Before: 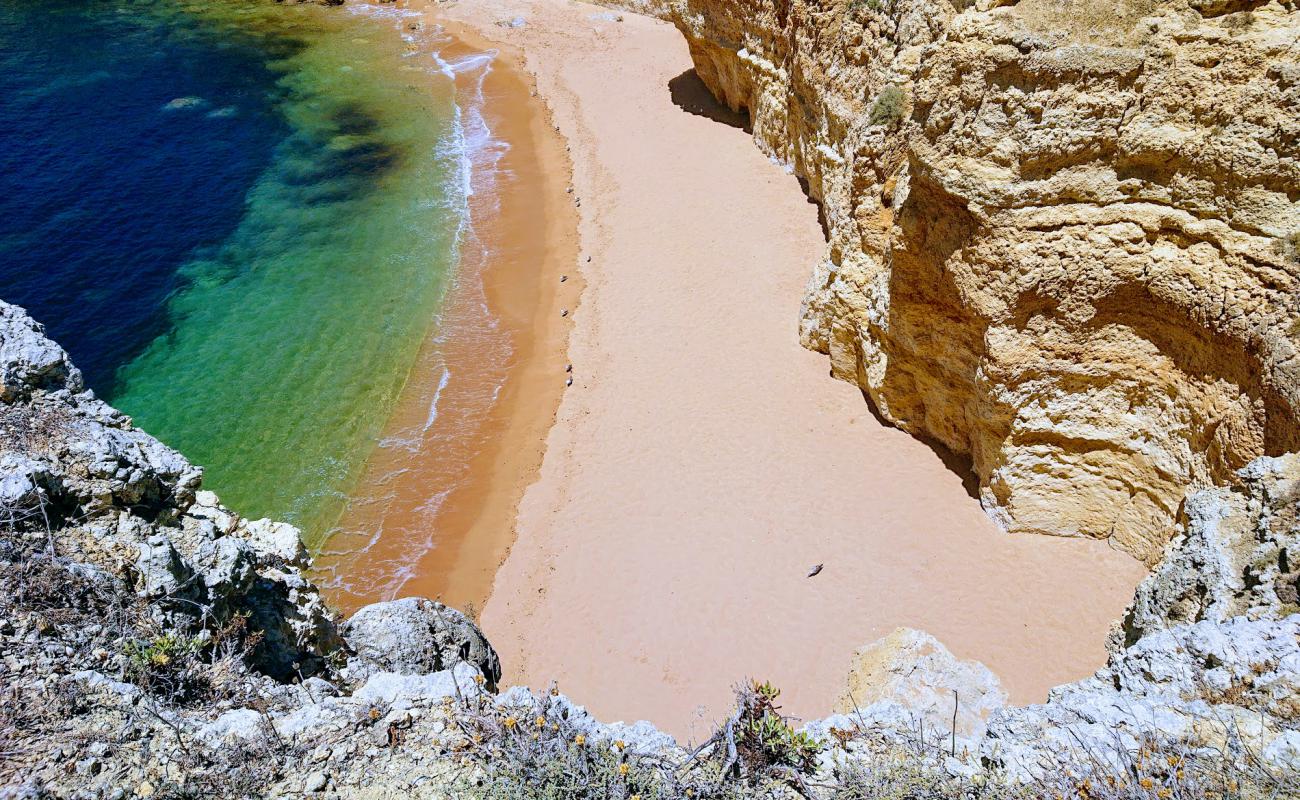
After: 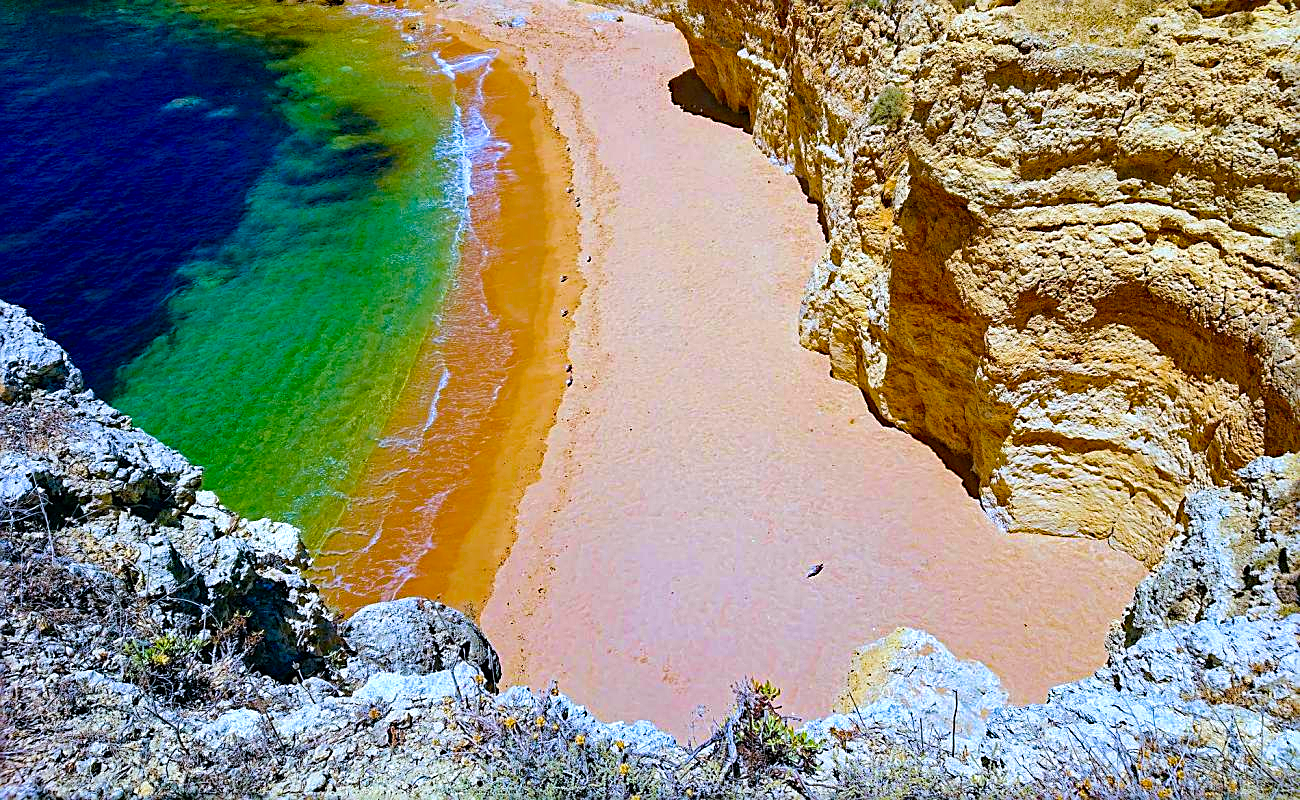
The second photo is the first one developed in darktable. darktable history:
color balance rgb: global vibrance -1%, saturation formula JzAzBz (2021)
white balance: red 0.967, blue 1.049
velvia: strength 32%, mid-tones bias 0.2
sharpen: on, module defaults
haze removal: strength 0.53, distance 0.925, compatibility mode true, adaptive false
color correction: saturation 1.11
